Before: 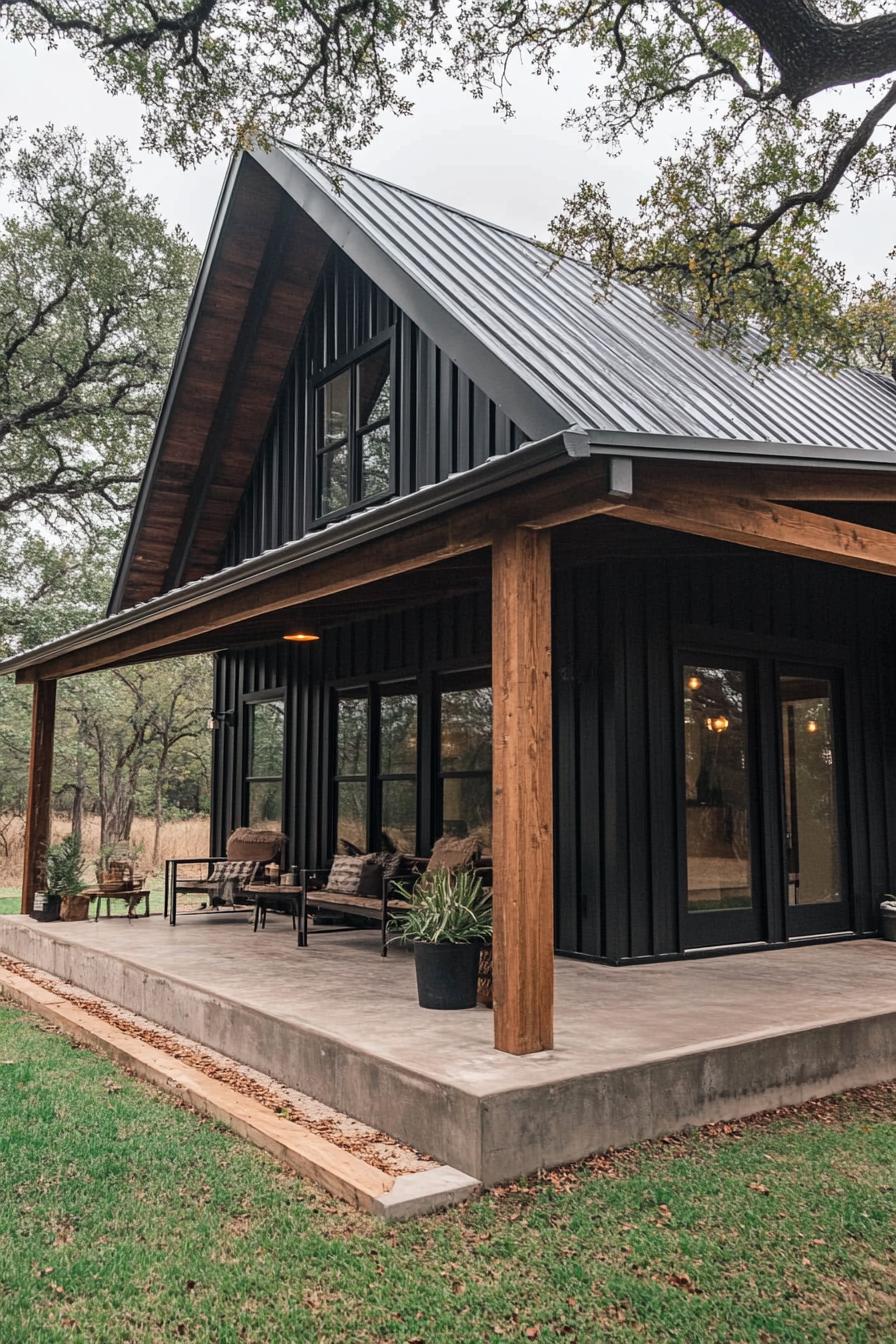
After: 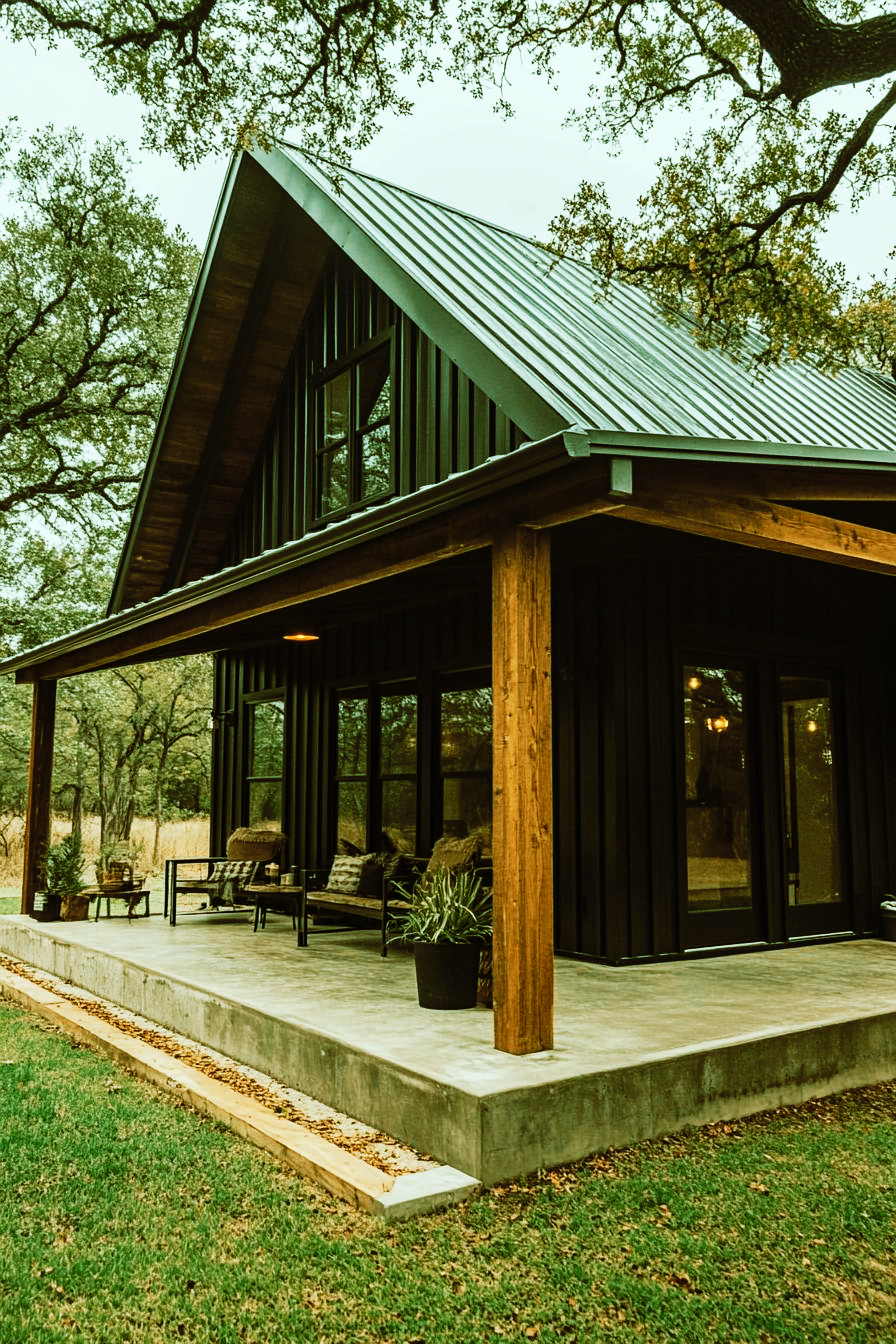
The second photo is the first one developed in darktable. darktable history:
tone curve: curves: ch0 [(0, 0) (0.003, 0.002) (0.011, 0.006) (0.025, 0.014) (0.044, 0.02) (0.069, 0.027) (0.1, 0.036) (0.136, 0.05) (0.177, 0.081) (0.224, 0.118) (0.277, 0.183) (0.335, 0.262) (0.399, 0.351) (0.468, 0.456) (0.543, 0.571) (0.623, 0.692) (0.709, 0.795) (0.801, 0.88) (0.898, 0.948) (1, 1)], preserve colors none
color look up table: target L [92.85, 86.61, 80.66, 81.57, 73.69, 65.98, 65.36, 58.35, 60.01, 52.34, 45.74, 25.23, 200.13, 87.55, 81.68, 70.7, 63.7, 61.36, 57.18, 50.57, 44.71, 45.8, 41.29, 23.03, 9.802, 0, 84.75, 72.16, 69.49, 61.12, 51.97, 54.3, 52.61, 43.09, 30.19, 32.63, 30.89, 20.8, 16.29, 14.42, 7.135, 93.76, 83.87, 82.07, 66.26, 57.71, 50.07, 40.05, 36.16], target a [-20.14, -5.89, -20.77, -51.76, -46.84, -37.24, -11.91, -38.18, -2.131, -32.99, -20.99, -13.47, 0, -4.66, 5.22, 20.46, 23.13, 8.541, 29.36, 43.32, -7.546, 36.54, 12.4, 25.89, 18.24, 0, -8.65, -16.16, 12.81, 35.7, 52.59, 2.284, -3.957, 5.528, 31.1, 32.53, 8.723, 30.02, 1.638, -1.274, 16.58, -19.92, -47.01, -34.92, -26.31, -28.06, -20.63, -24.77, -13.2], target b [13.68, 56.25, 62.75, 12.99, 43.12, 7.292, 30.93, 31.05, 44.9, 36.18, 29.84, 24.03, 0, 32.98, 15.21, 49.23, 50.51, 39.7, 27.44, 43.07, 20.4, 36.82, 33.24, 34.37, 14.16, 0, -2.291, -25.1, -8.346, -20.46, 27.47, -25.51, -42.4, 11.98, -14.72, -60.92, -34.7, 14.43, 18.52, -2.199, -21.42, -4.437, -9.312, -15.13, -25.34, -0.027, -6.109, 15.55, -7.395], num patches 49
